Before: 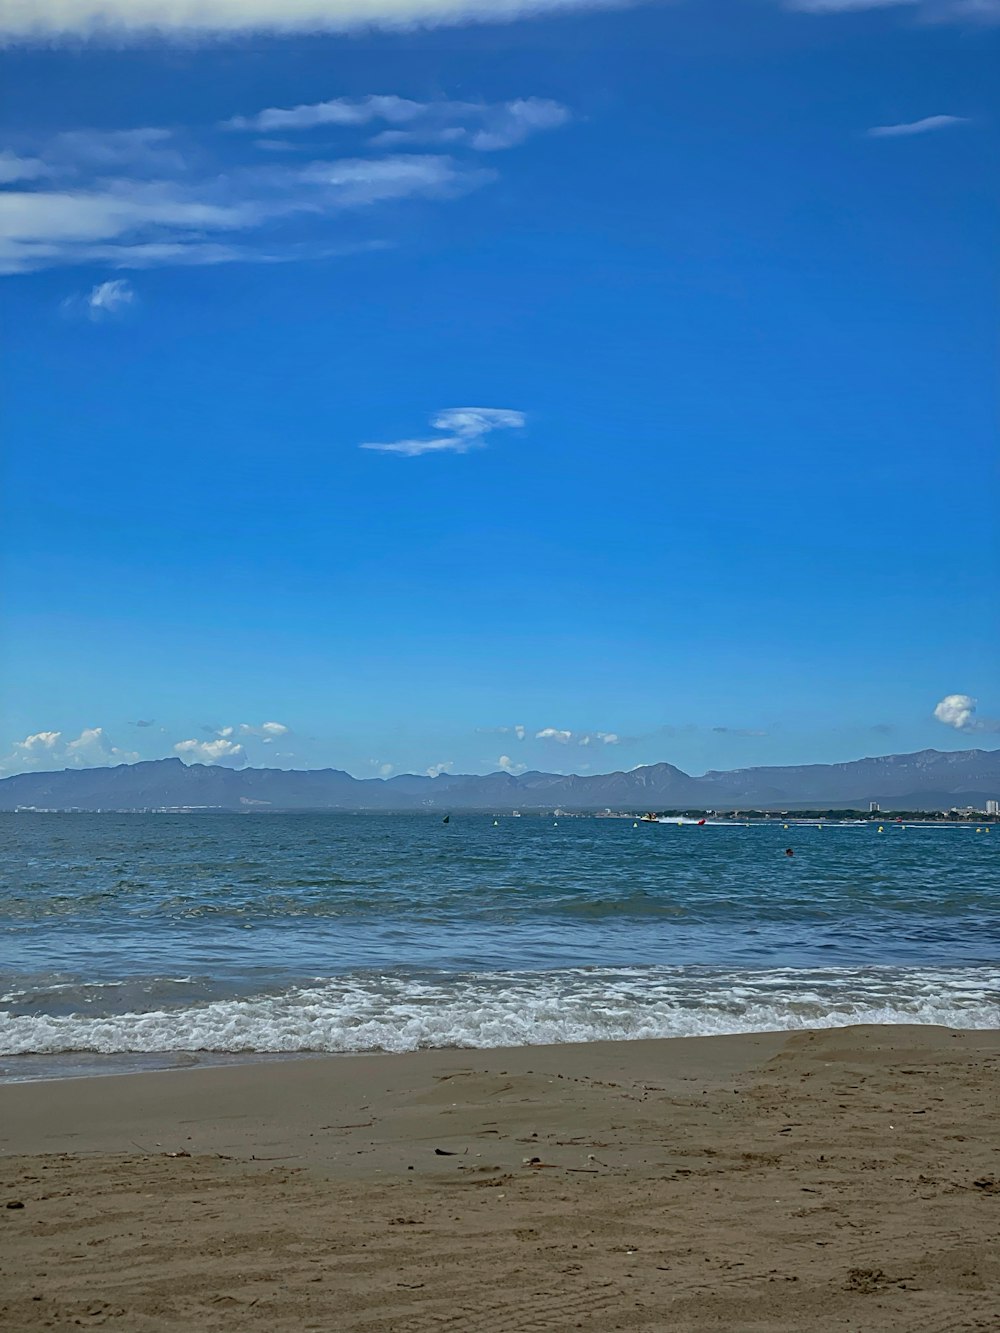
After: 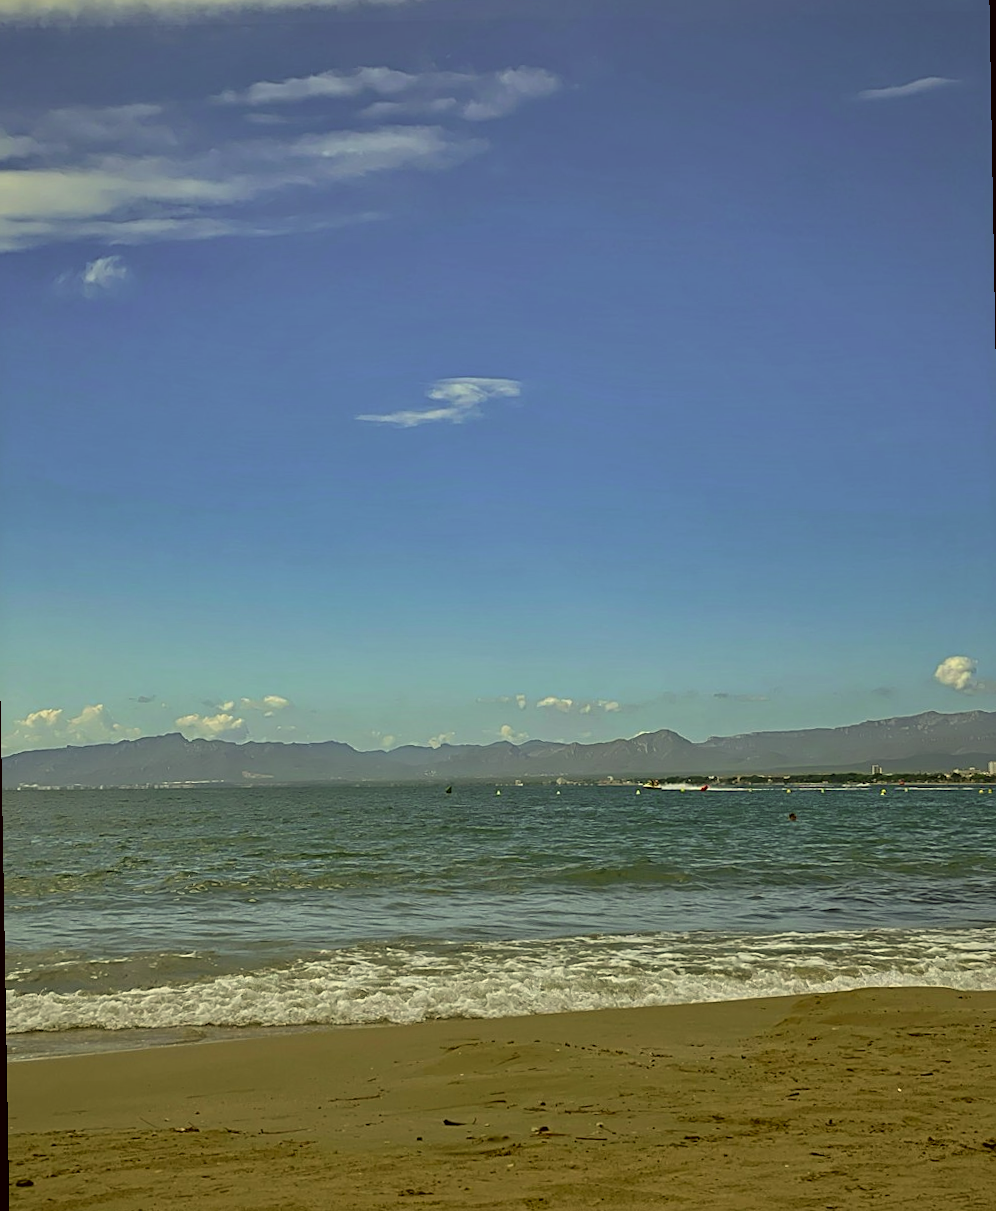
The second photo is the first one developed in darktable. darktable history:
color correction: highlights a* 0.162, highlights b* 29.53, shadows a* -0.162, shadows b* 21.09
sharpen: amount 0.2
rotate and perspective: rotation -1°, crop left 0.011, crop right 0.989, crop top 0.025, crop bottom 0.975
crop: top 0.448%, right 0.264%, bottom 5.045%
